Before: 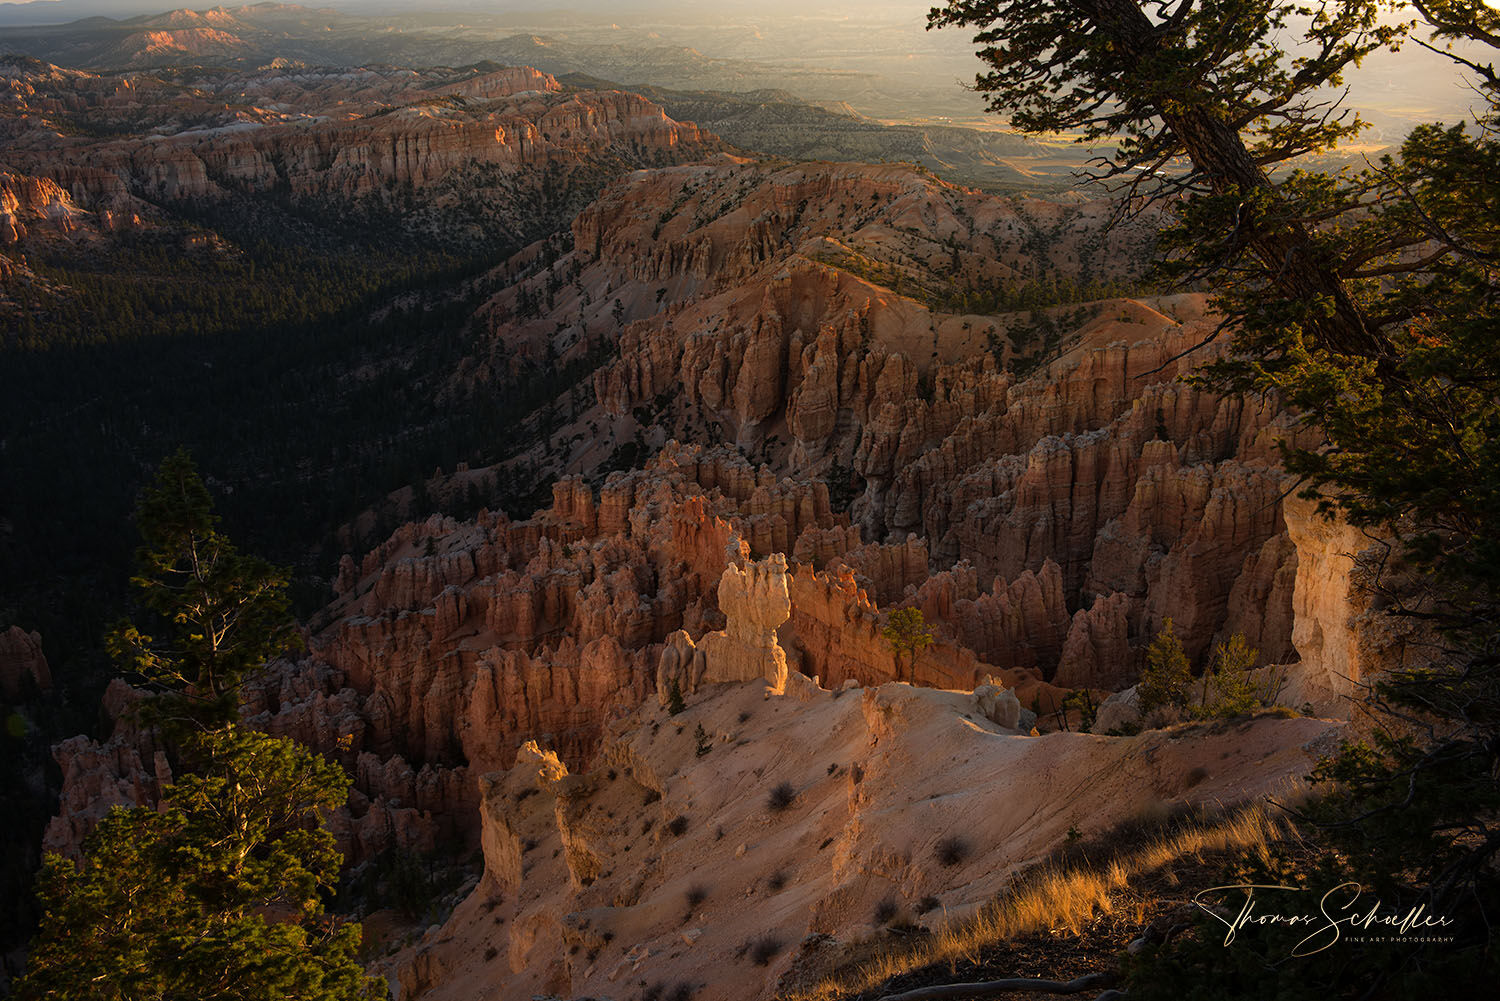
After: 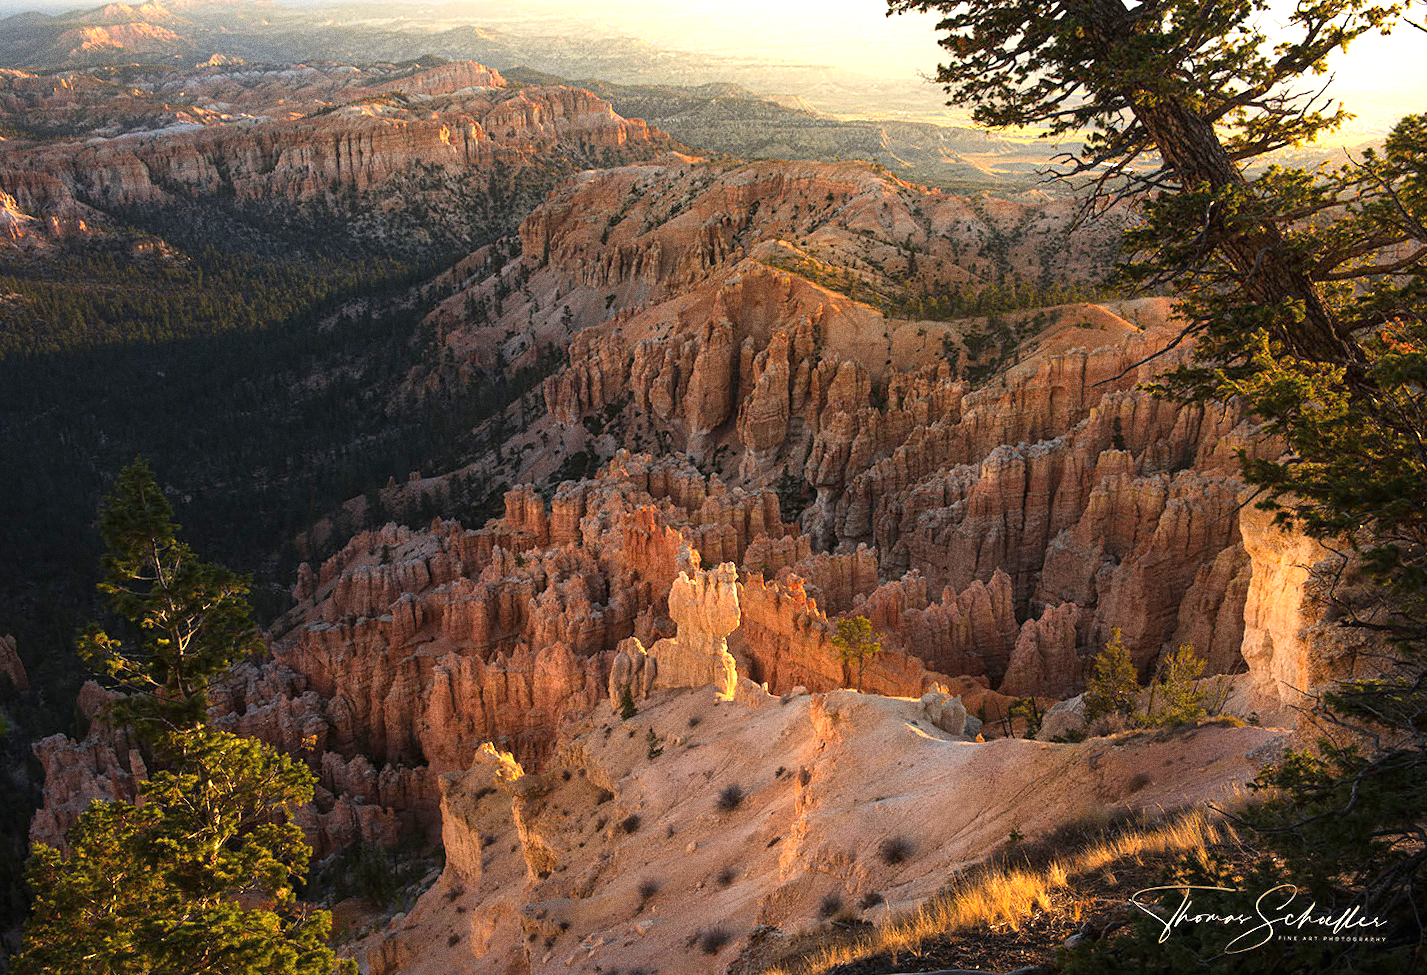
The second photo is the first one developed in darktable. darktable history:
exposure: black level correction 0, exposure 1.45 EV, compensate exposure bias true, compensate highlight preservation false
grain: coarseness 0.09 ISO, strength 40%
rotate and perspective: rotation 0.074°, lens shift (vertical) 0.096, lens shift (horizontal) -0.041, crop left 0.043, crop right 0.952, crop top 0.024, crop bottom 0.979
